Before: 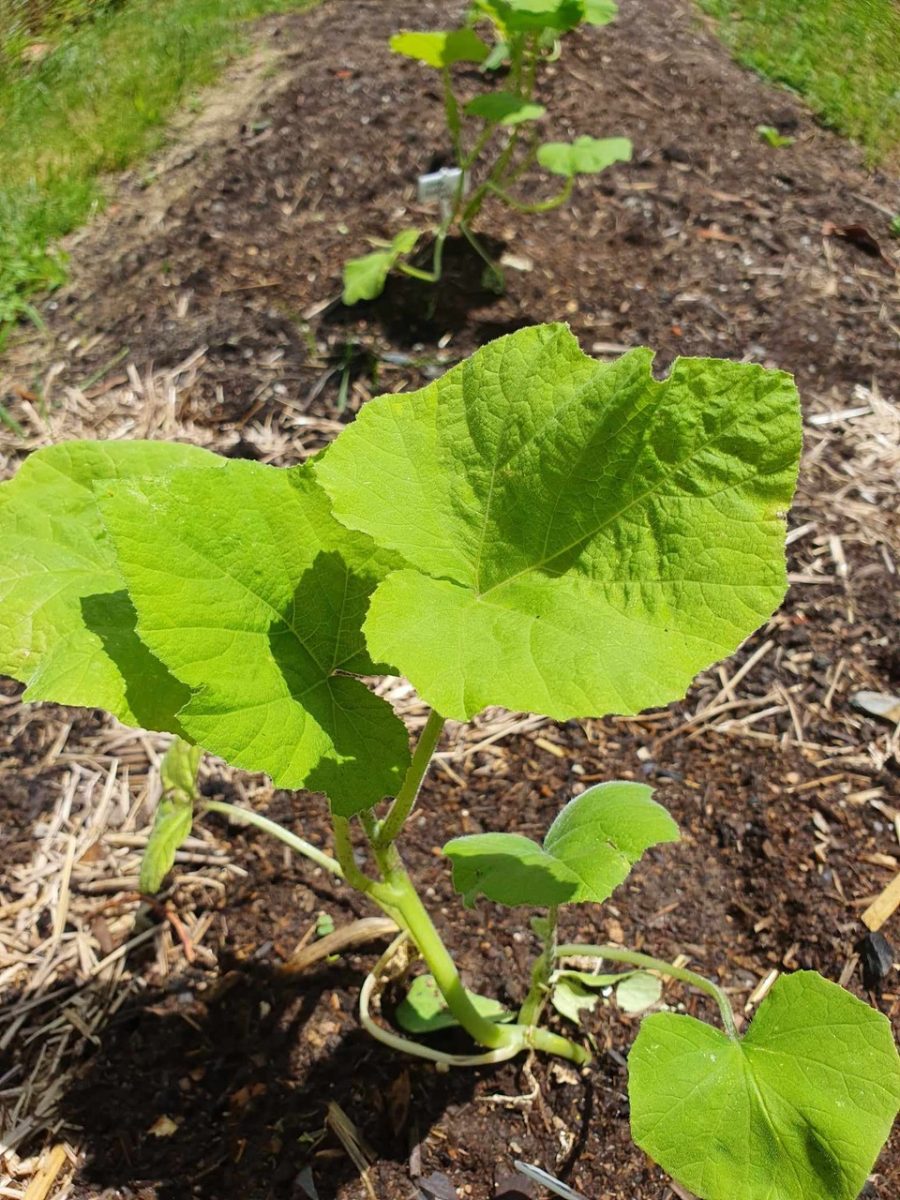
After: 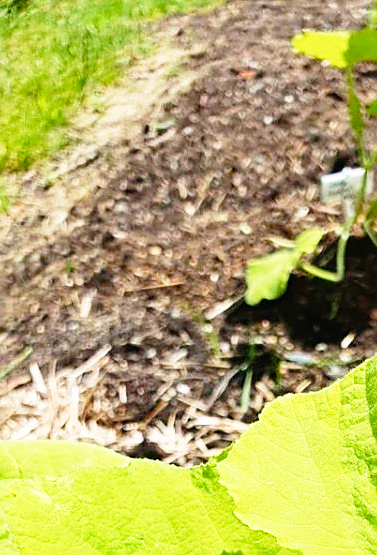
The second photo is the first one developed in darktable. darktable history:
crop and rotate: left 10.817%, top 0.062%, right 47.194%, bottom 53.626%
base curve: curves: ch0 [(0, 0) (0.012, 0.01) (0.073, 0.168) (0.31, 0.711) (0.645, 0.957) (1, 1)], preserve colors none
sharpen: on, module defaults
